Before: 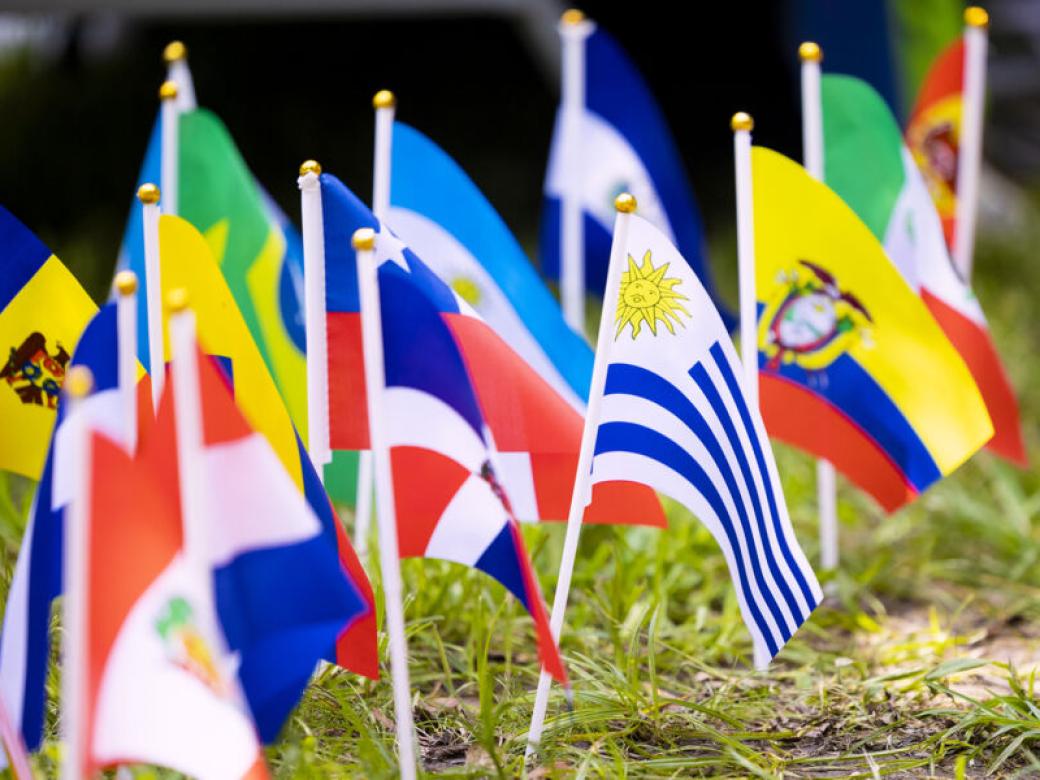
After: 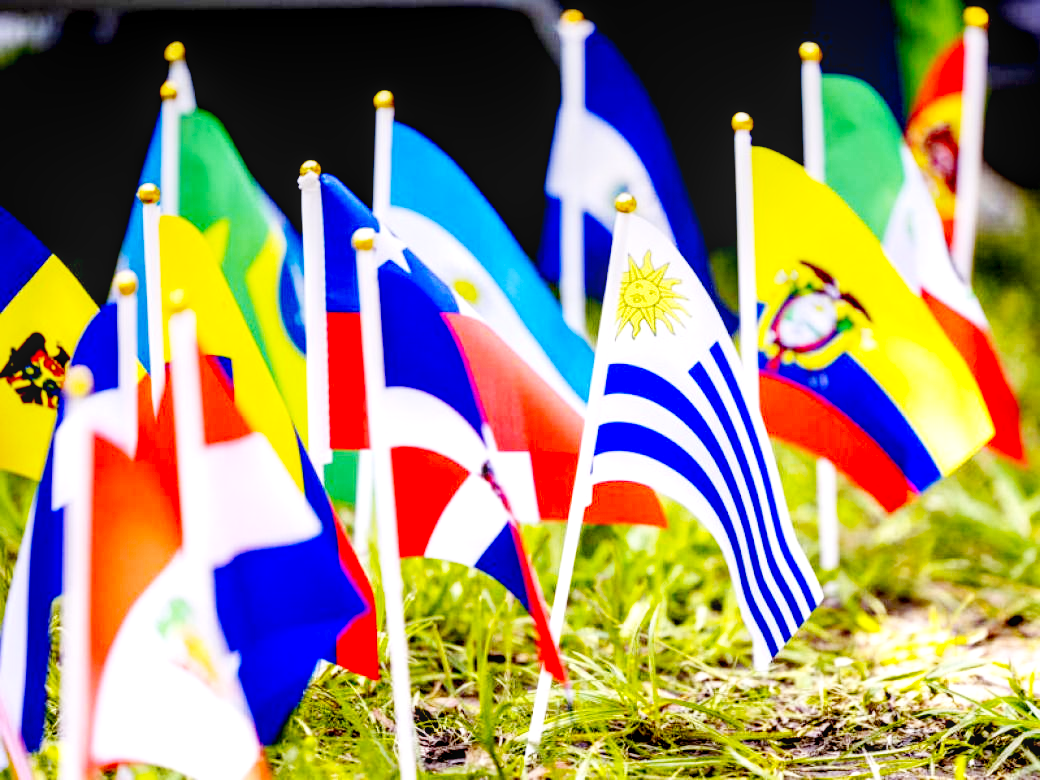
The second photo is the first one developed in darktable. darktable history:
local contrast: on, module defaults
exposure: black level correction 0.04, exposure 0.5 EV, compensate highlight preservation false
base curve: curves: ch0 [(0, 0) (0.032, 0.025) (0.121, 0.166) (0.206, 0.329) (0.605, 0.79) (1, 1)], preserve colors none
